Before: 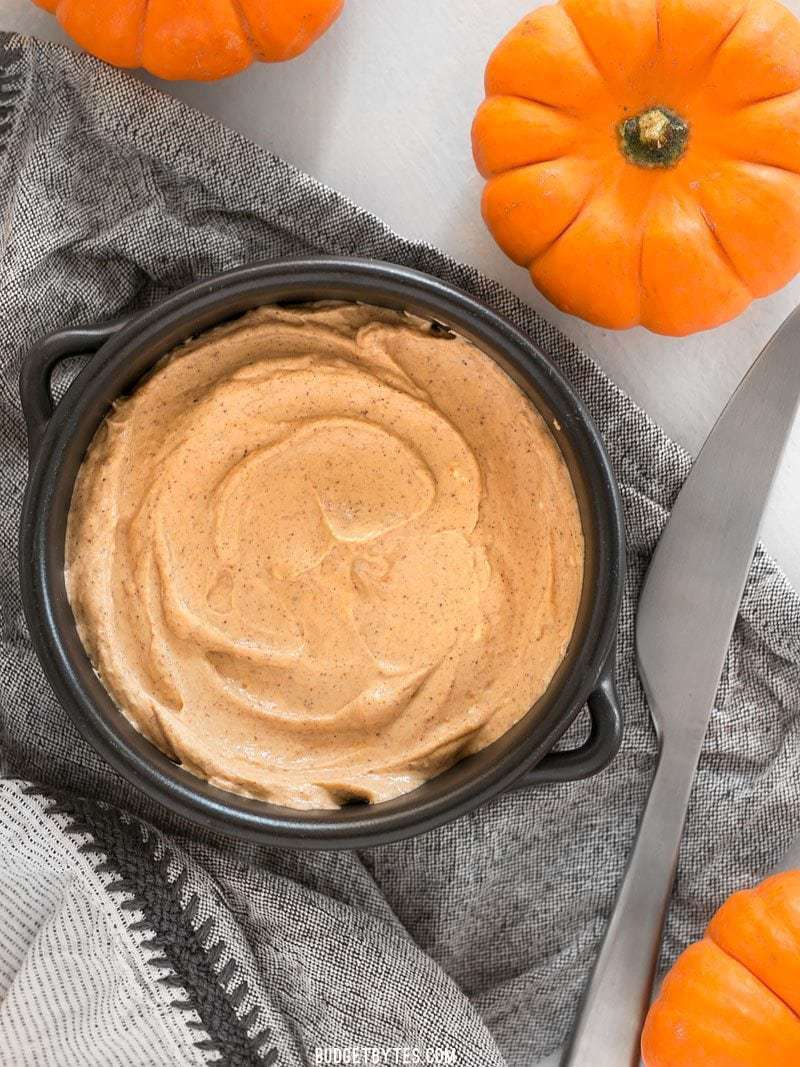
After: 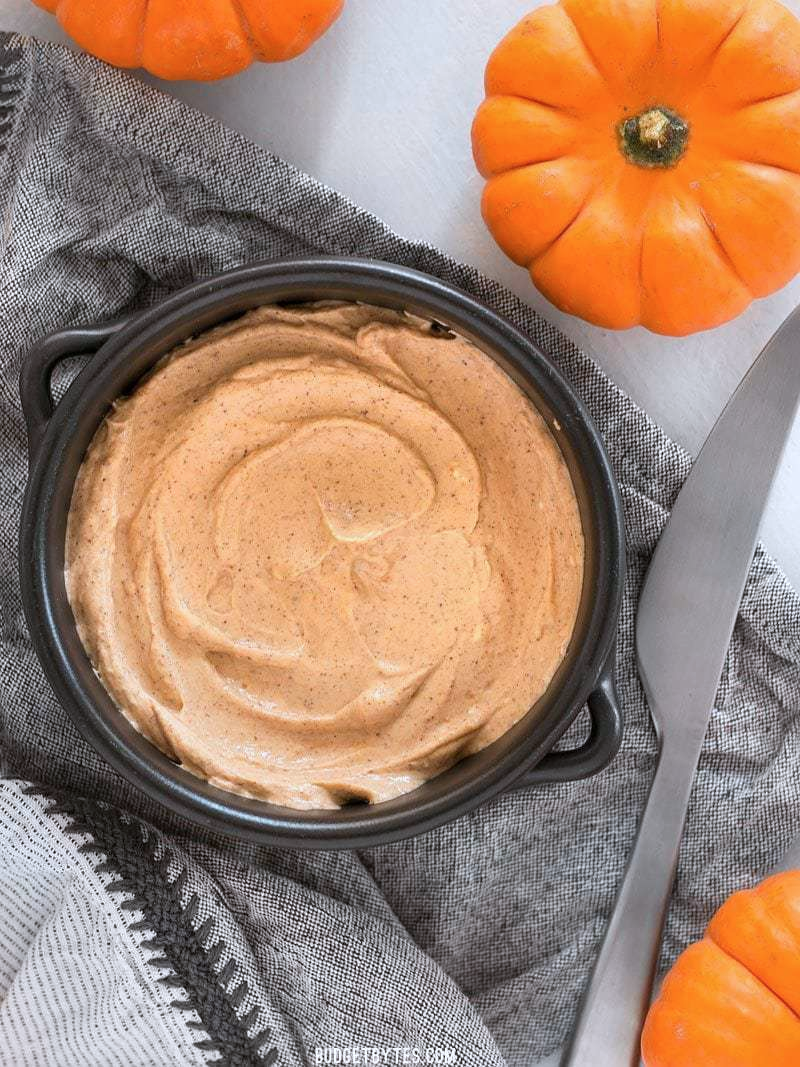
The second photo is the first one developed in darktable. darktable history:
shadows and highlights: shadows 76.3, highlights -23.88, soften with gaussian
color correction: highlights a* -0.752, highlights b* -8.55
